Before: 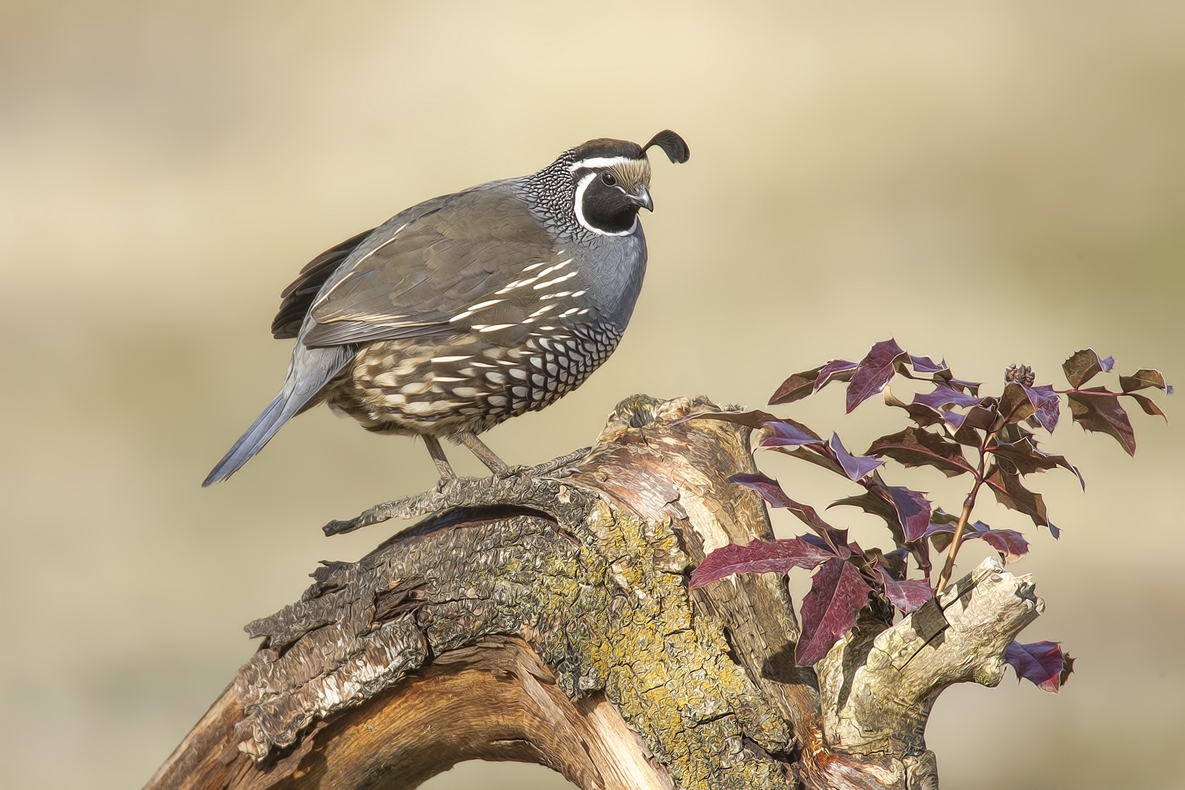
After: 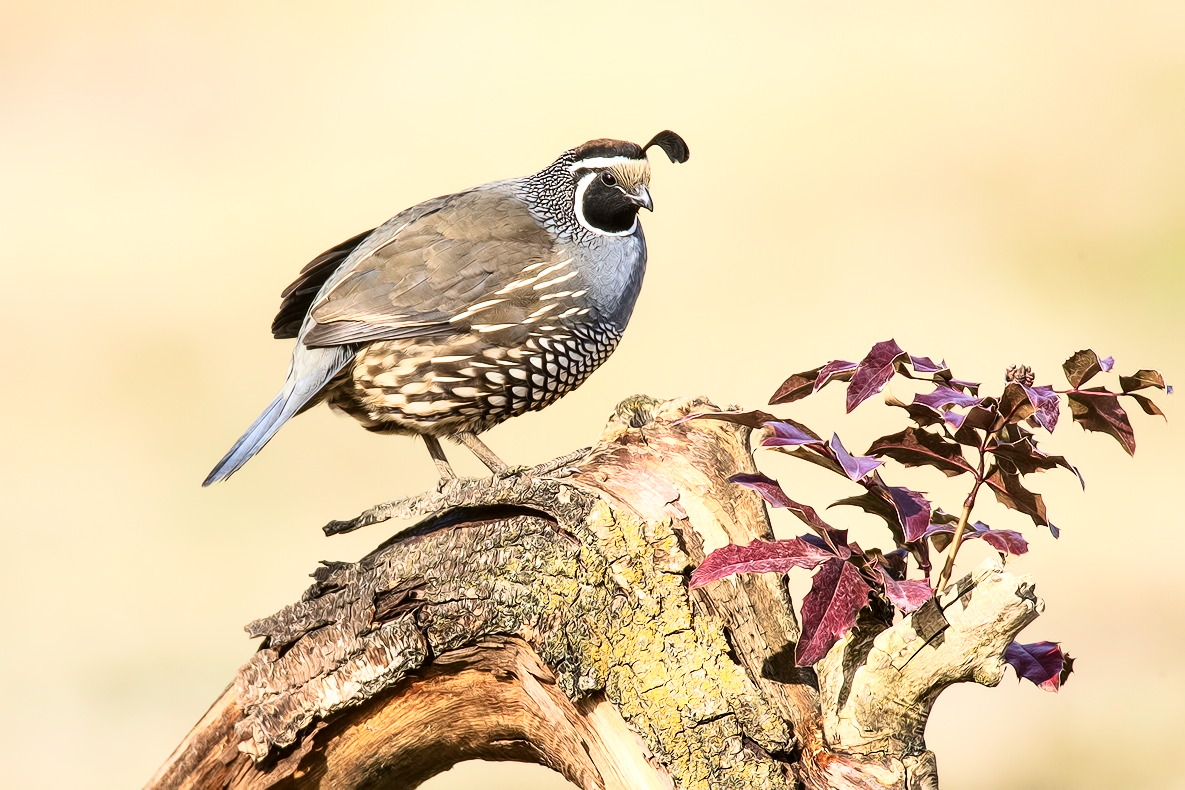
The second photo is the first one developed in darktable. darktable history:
contrast brightness saturation: contrast 0.39, brightness 0.1
tone curve: curves: ch0 [(0, 0) (0.004, 0.001) (0.133, 0.112) (0.325, 0.362) (0.832, 0.893) (1, 1)], color space Lab, linked channels, preserve colors none
velvia: on, module defaults
